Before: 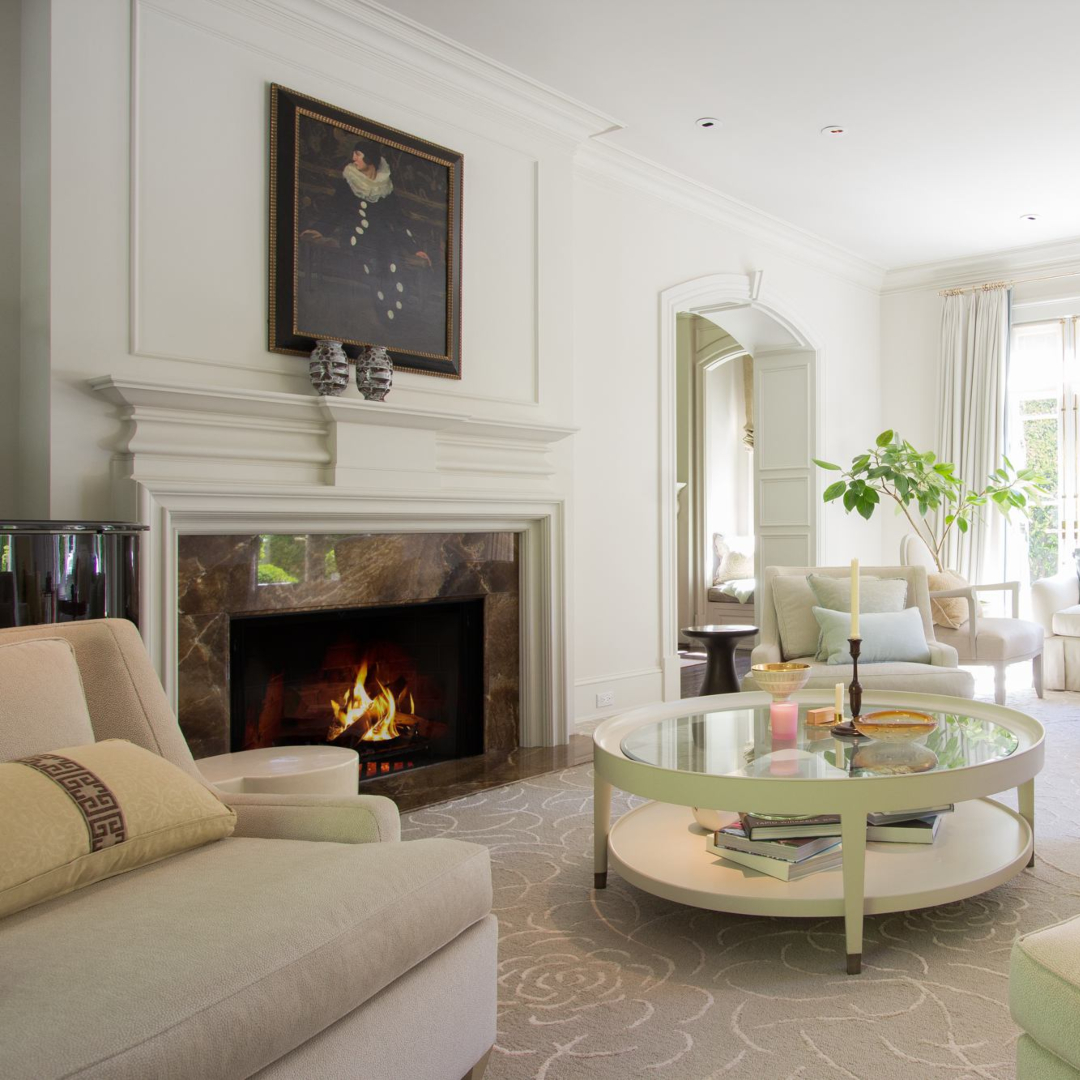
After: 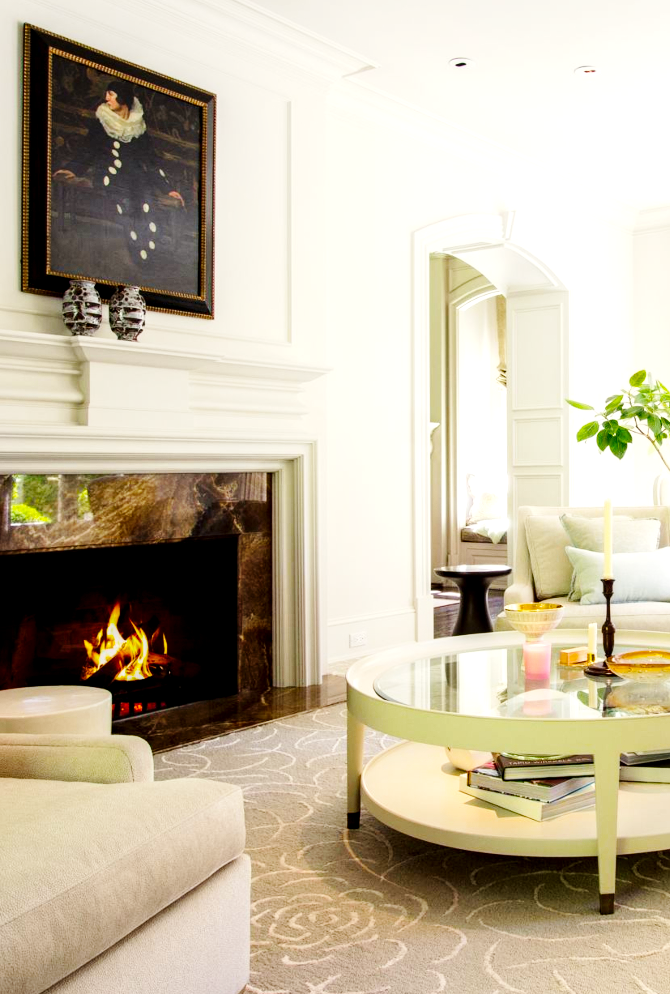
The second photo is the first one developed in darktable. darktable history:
crop and rotate: left 23.05%, top 5.635%, right 14.895%, bottom 2.263%
color balance rgb: power › hue 71.94°, perceptual saturation grading › global saturation 30.538%
base curve: curves: ch0 [(0, 0) (0.036, 0.025) (0.121, 0.166) (0.206, 0.329) (0.605, 0.79) (1, 1)], preserve colors none
local contrast: highlights 24%, shadows 77%, midtone range 0.745
color correction: highlights b* 3.01
tone equalizer: -8 EV -0.389 EV, -7 EV -0.39 EV, -6 EV -0.342 EV, -5 EV -0.195 EV, -3 EV 0.229 EV, -2 EV 0.331 EV, -1 EV 0.383 EV, +0 EV 0.412 EV, edges refinement/feathering 500, mask exposure compensation -1.57 EV, preserve details no
exposure: exposure 0.189 EV, compensate highlight preservation false
